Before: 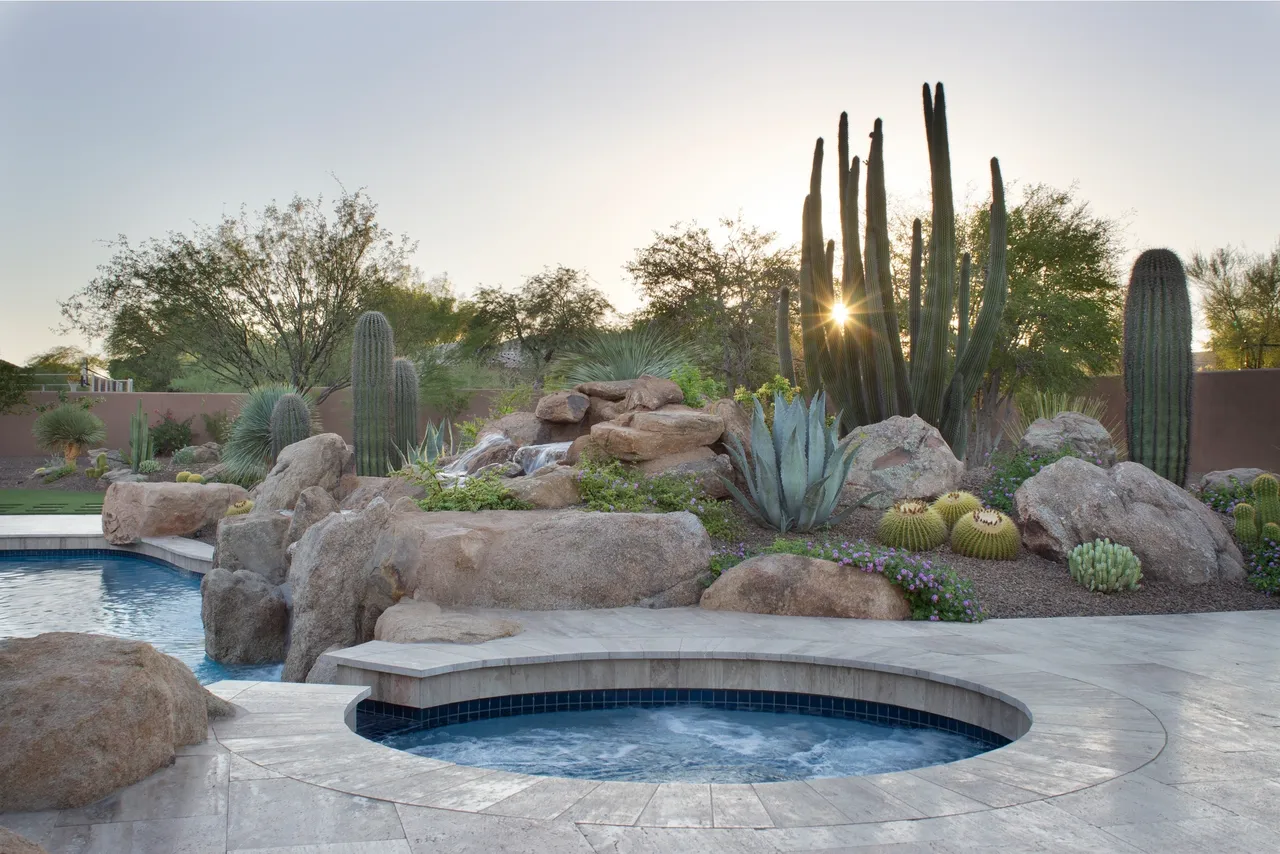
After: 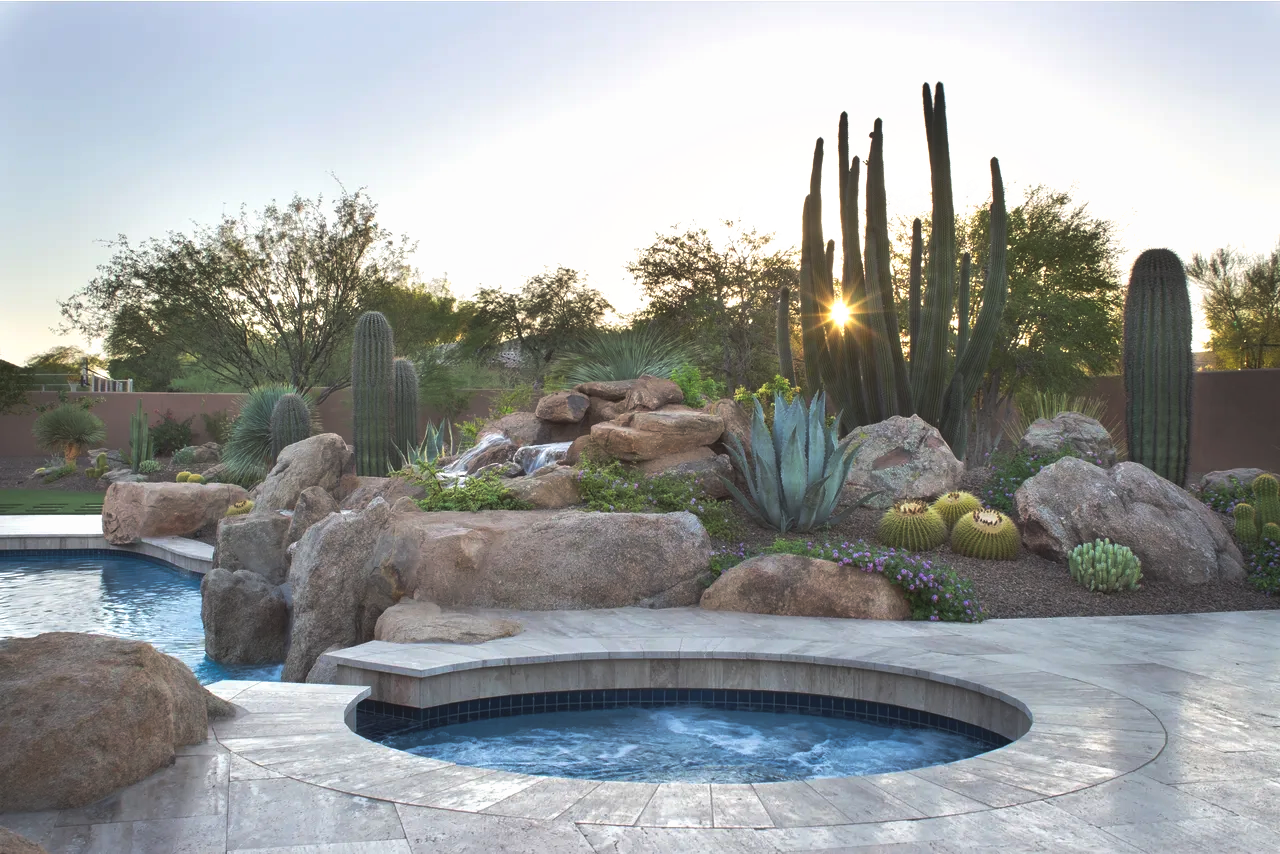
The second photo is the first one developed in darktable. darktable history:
tone curve: curves: ch0 [(0, 0.081) (0.483, 0.453) (0.881, 0.992)], preserve colors none
